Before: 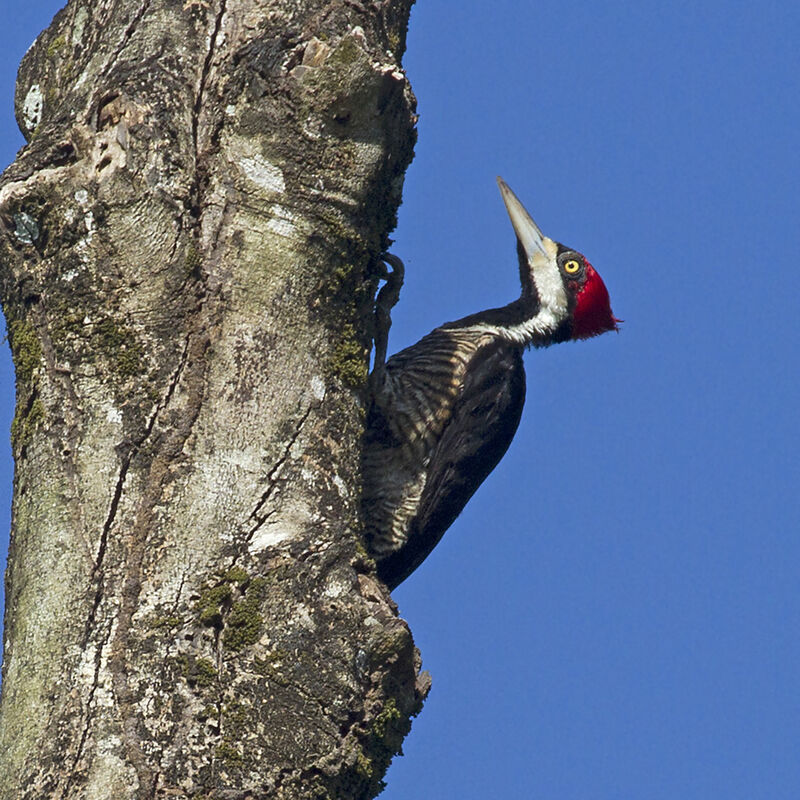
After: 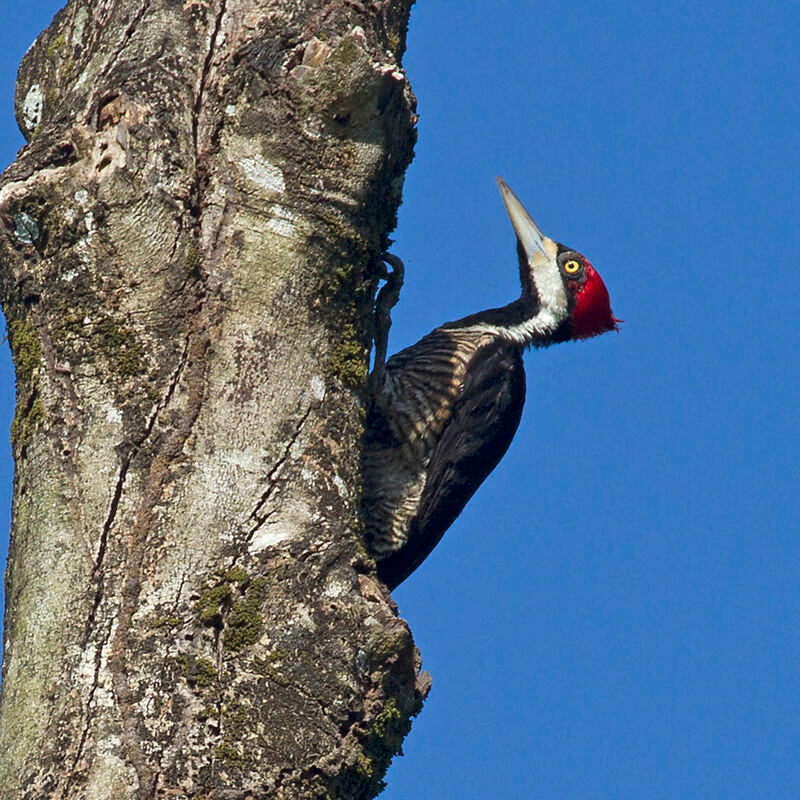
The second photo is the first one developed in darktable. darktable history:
shadows and highlights: shadows 34.61, highlights -34.83, soften with gaussian
